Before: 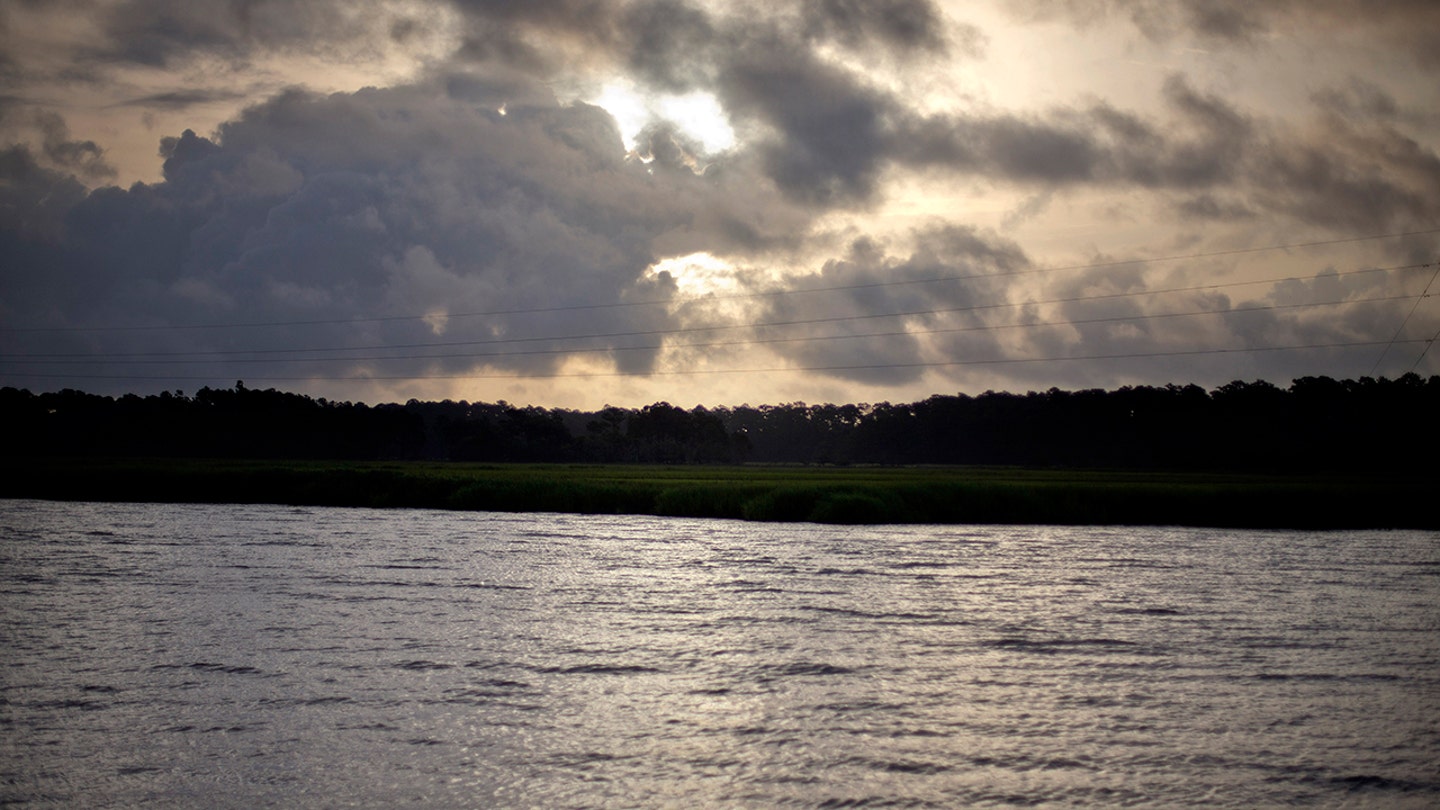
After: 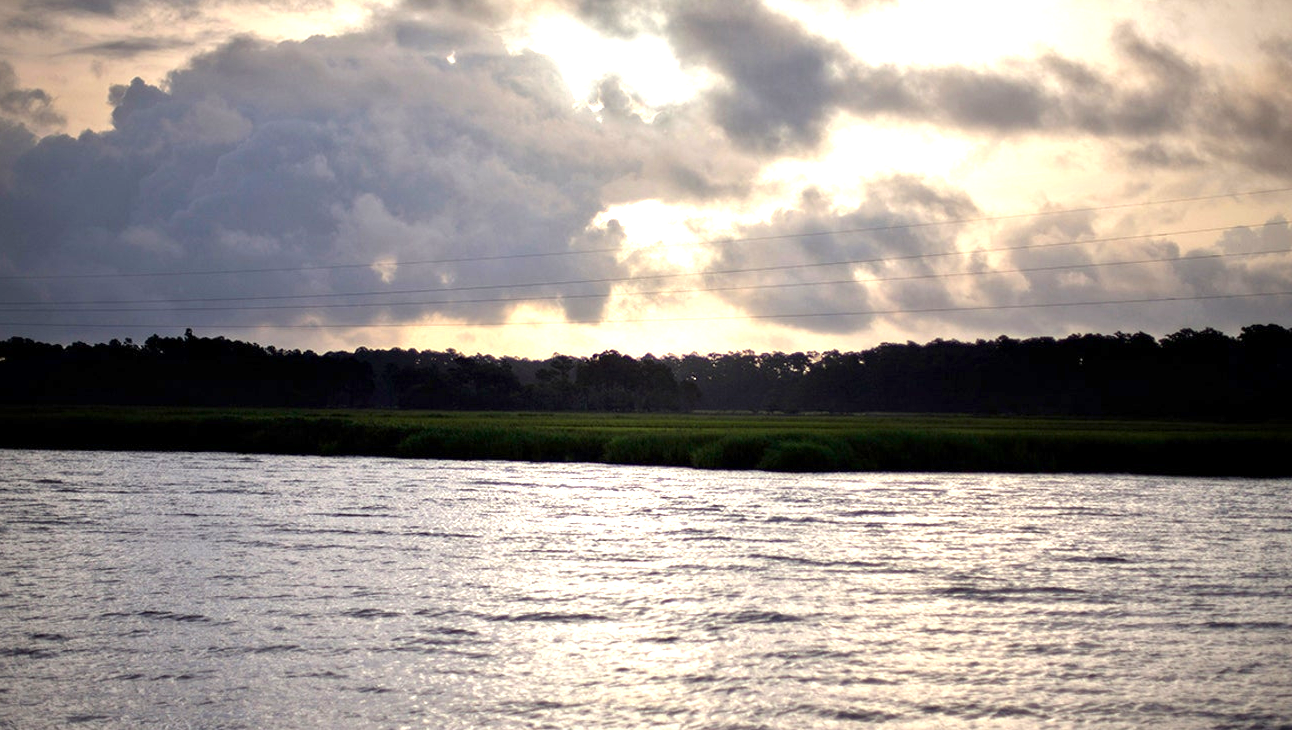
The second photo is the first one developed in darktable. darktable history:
exposure: exposure 1.152 EV, compensate highlight preservation false
crop: left 3.584%, top 6.496%, right 6.656%, bottom 3.305%
